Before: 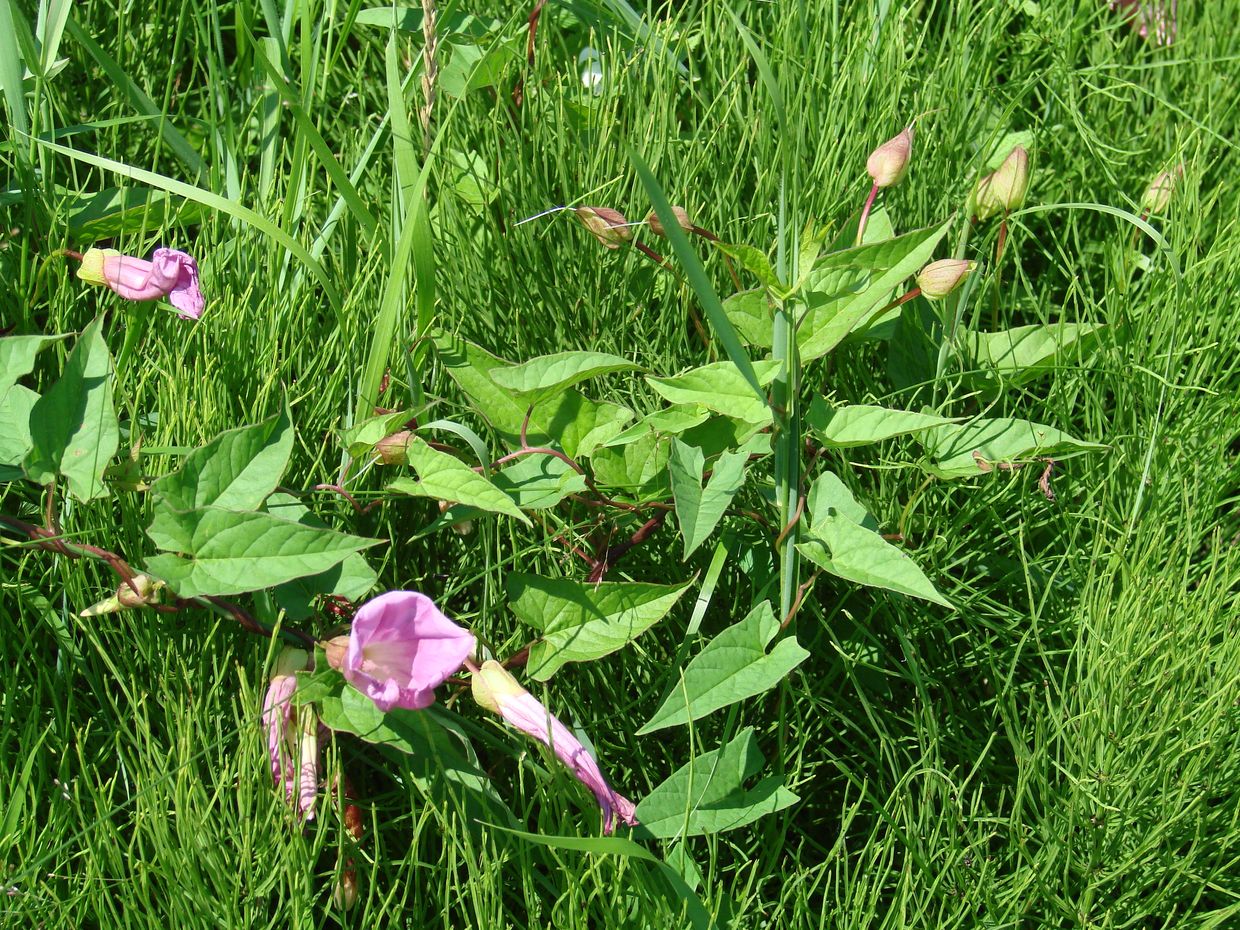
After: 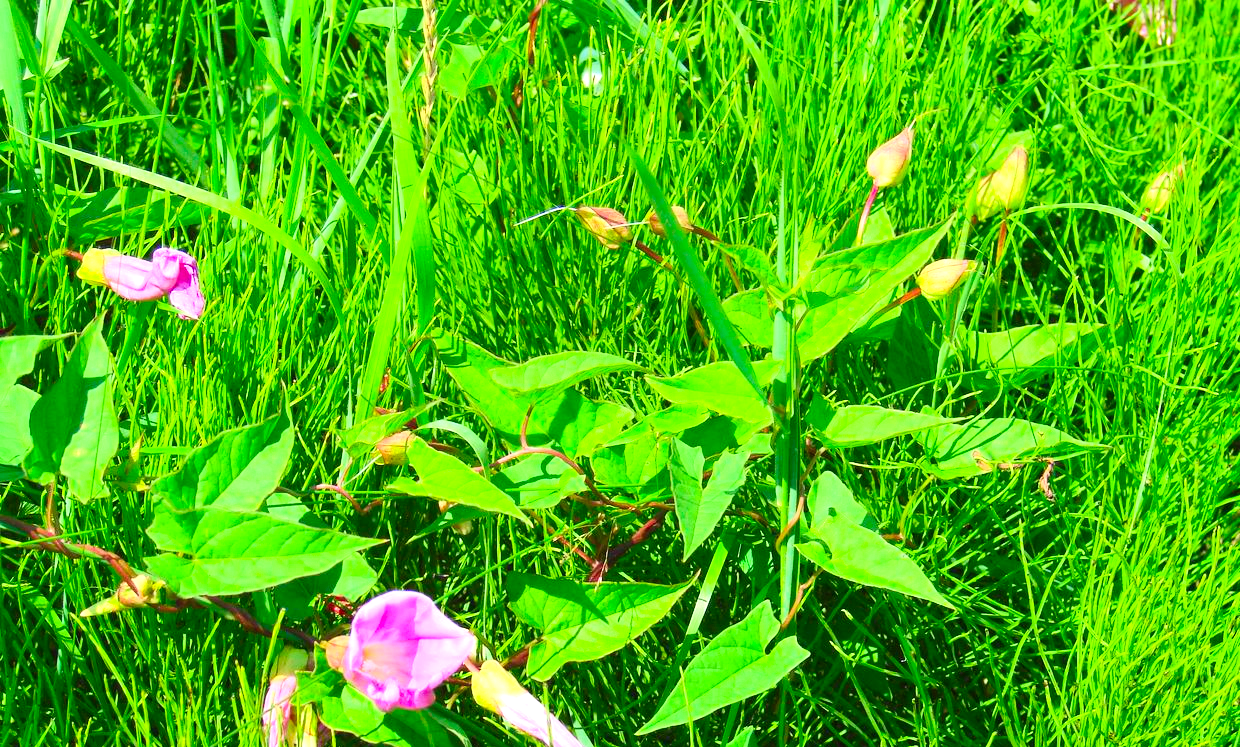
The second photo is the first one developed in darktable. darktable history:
contrast brightness saturation: contrast 0.2, brightness 0.2, saturation 0.8
crop: bottom 19.644%
exposure: exposure 0.6 EV, compensate highlight preservation false
